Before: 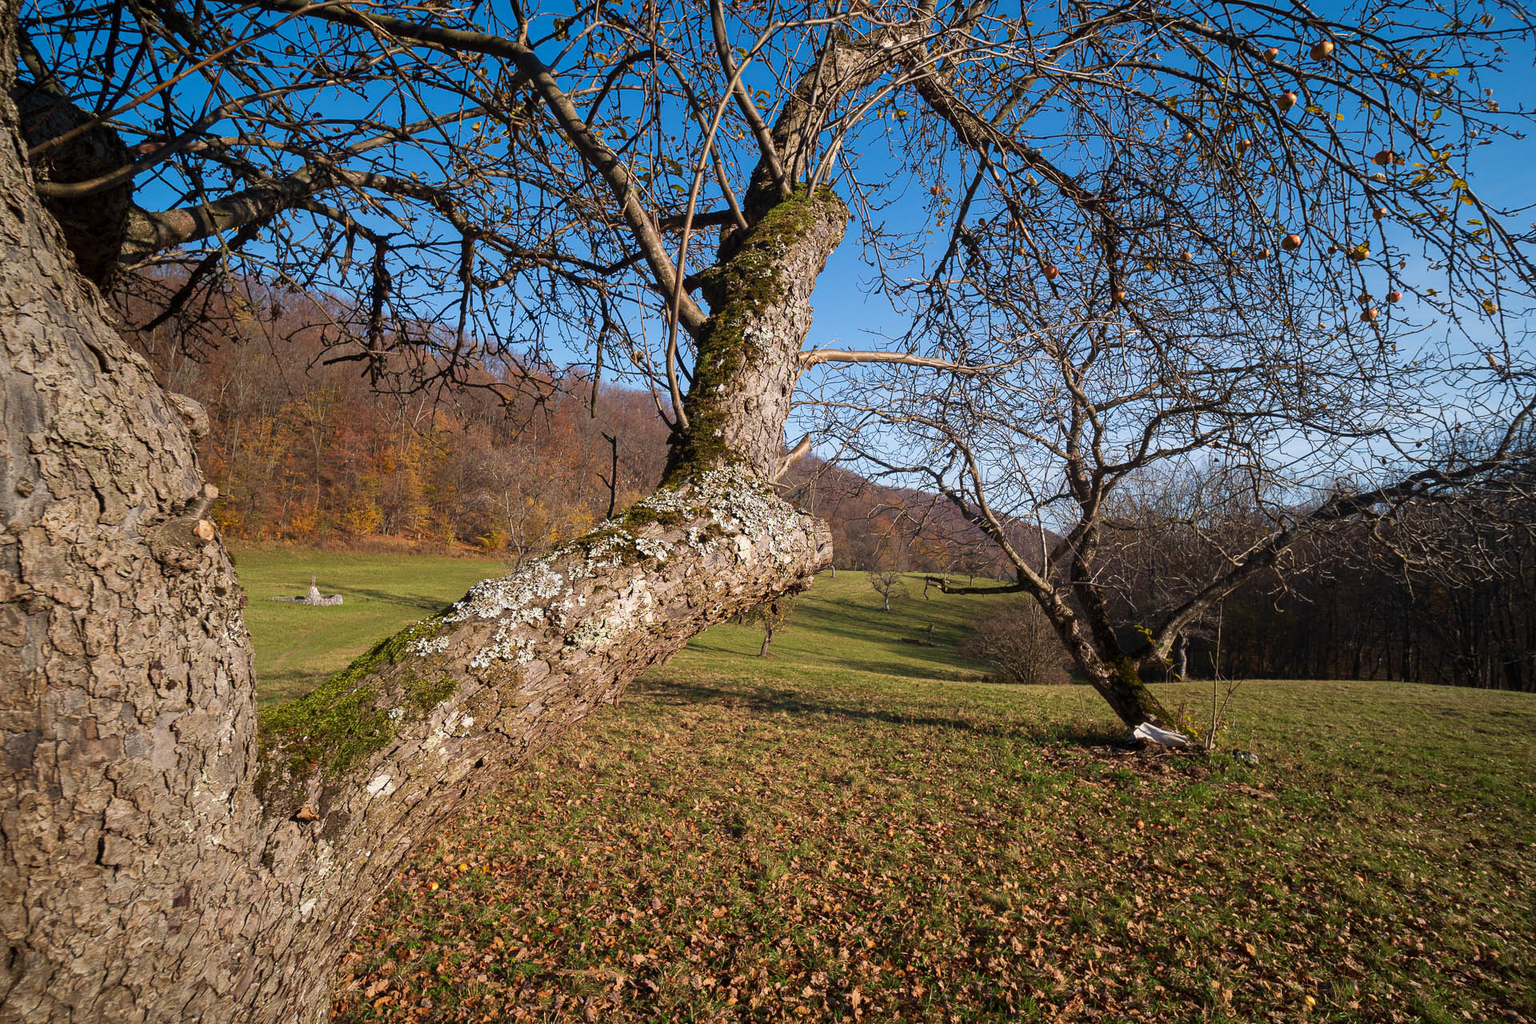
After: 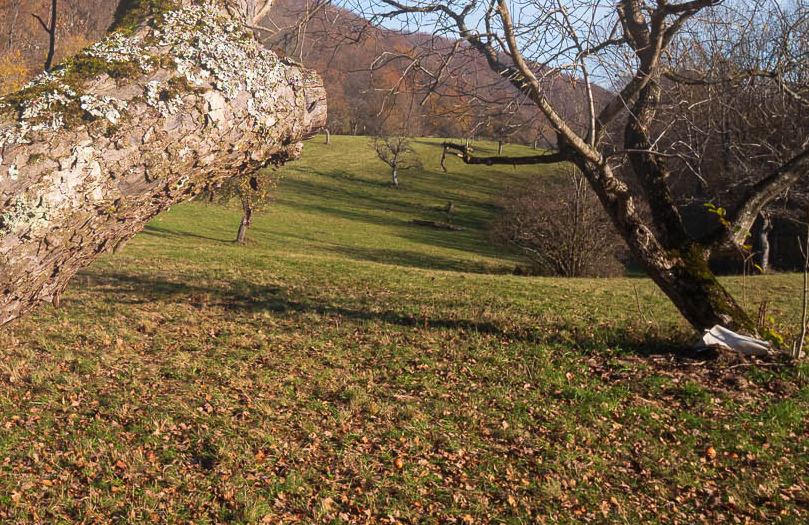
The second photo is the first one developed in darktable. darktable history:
bloom: on, module defaults
crop: left 37.221%, top 45.169%, right 20.63%, bottom 13.777%
